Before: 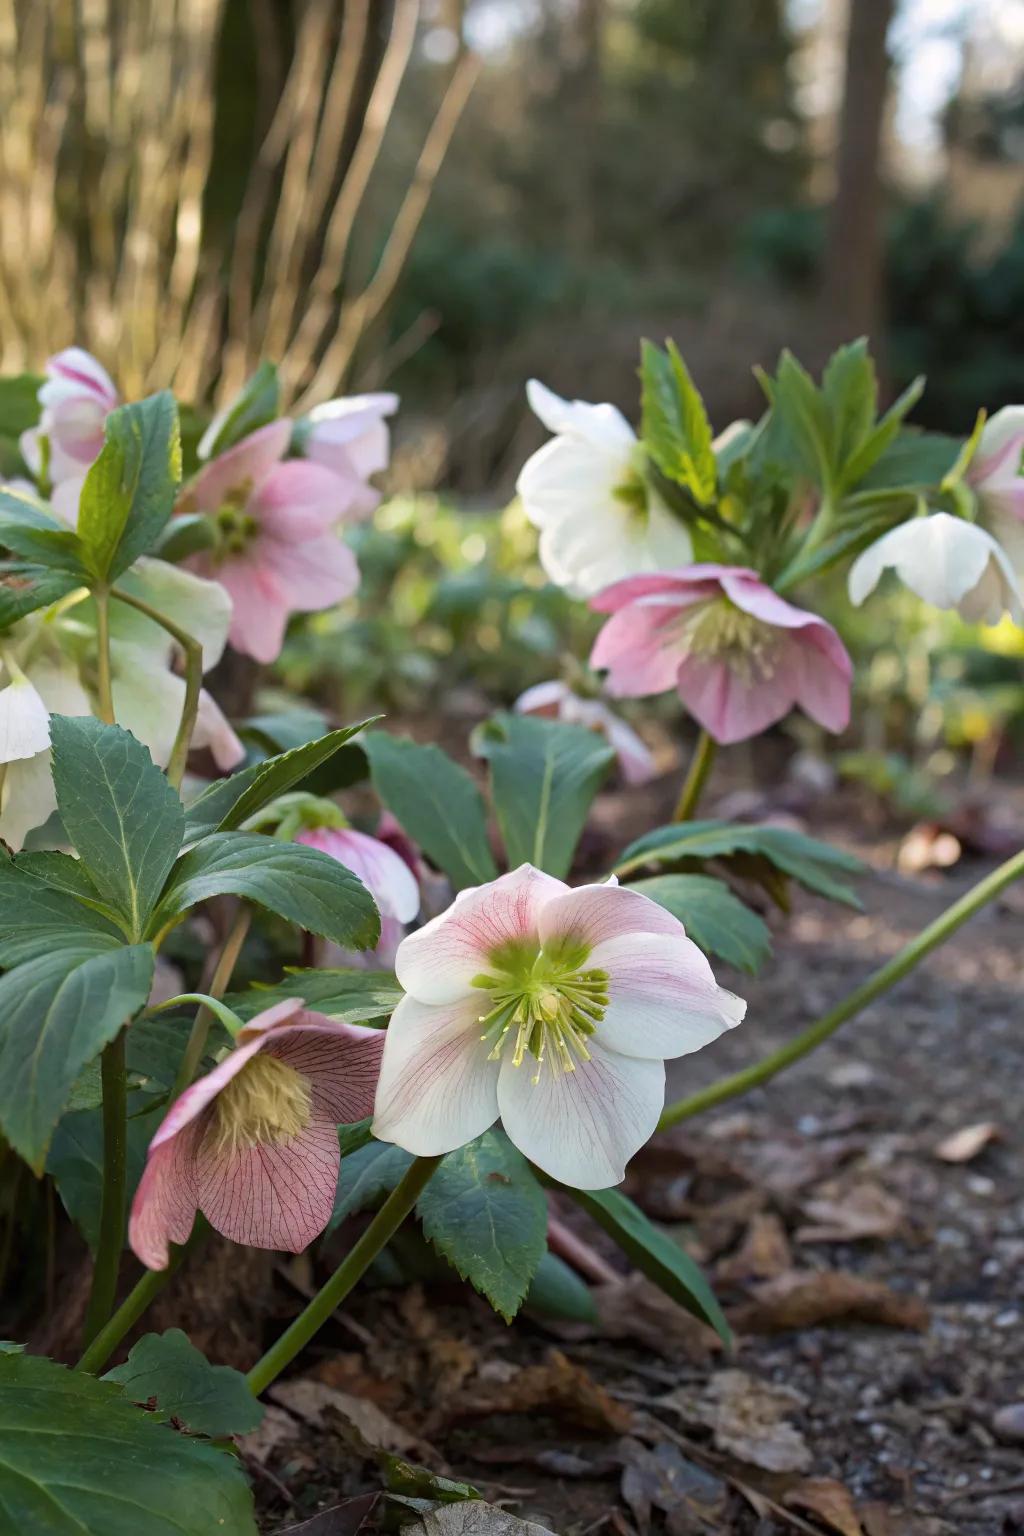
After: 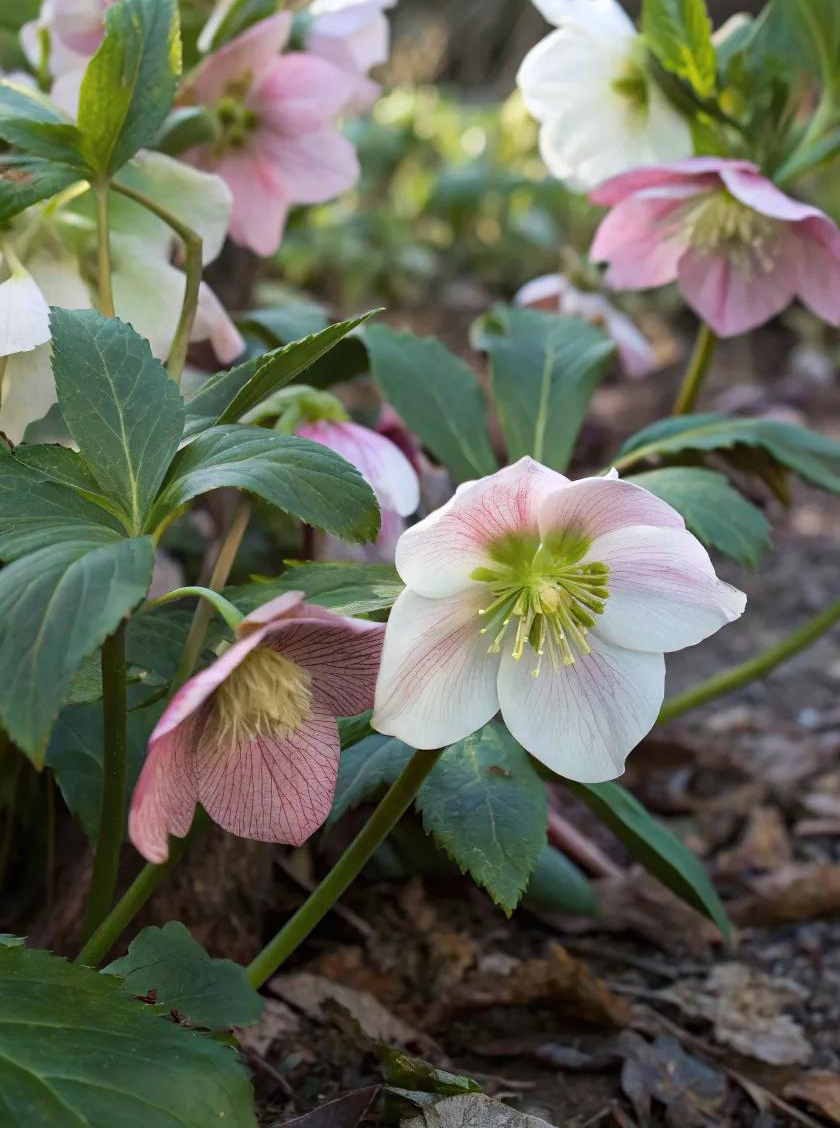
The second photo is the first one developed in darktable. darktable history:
crop: top 26.531%, right 17.959%
white balance: red 0.988, blue 1.017
